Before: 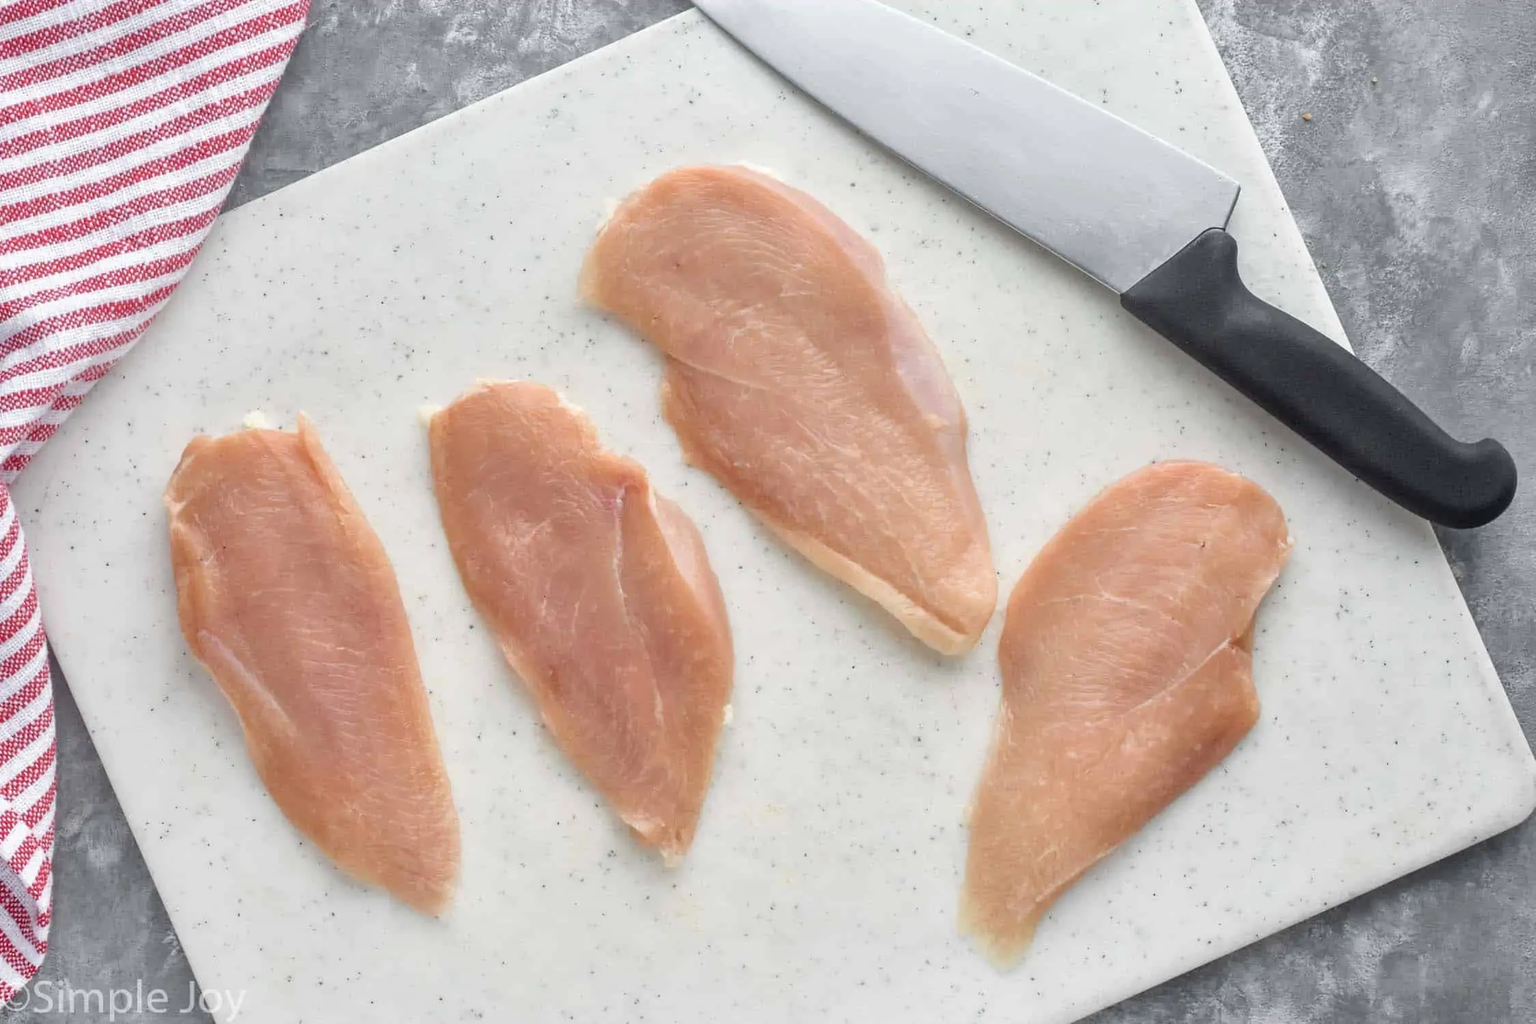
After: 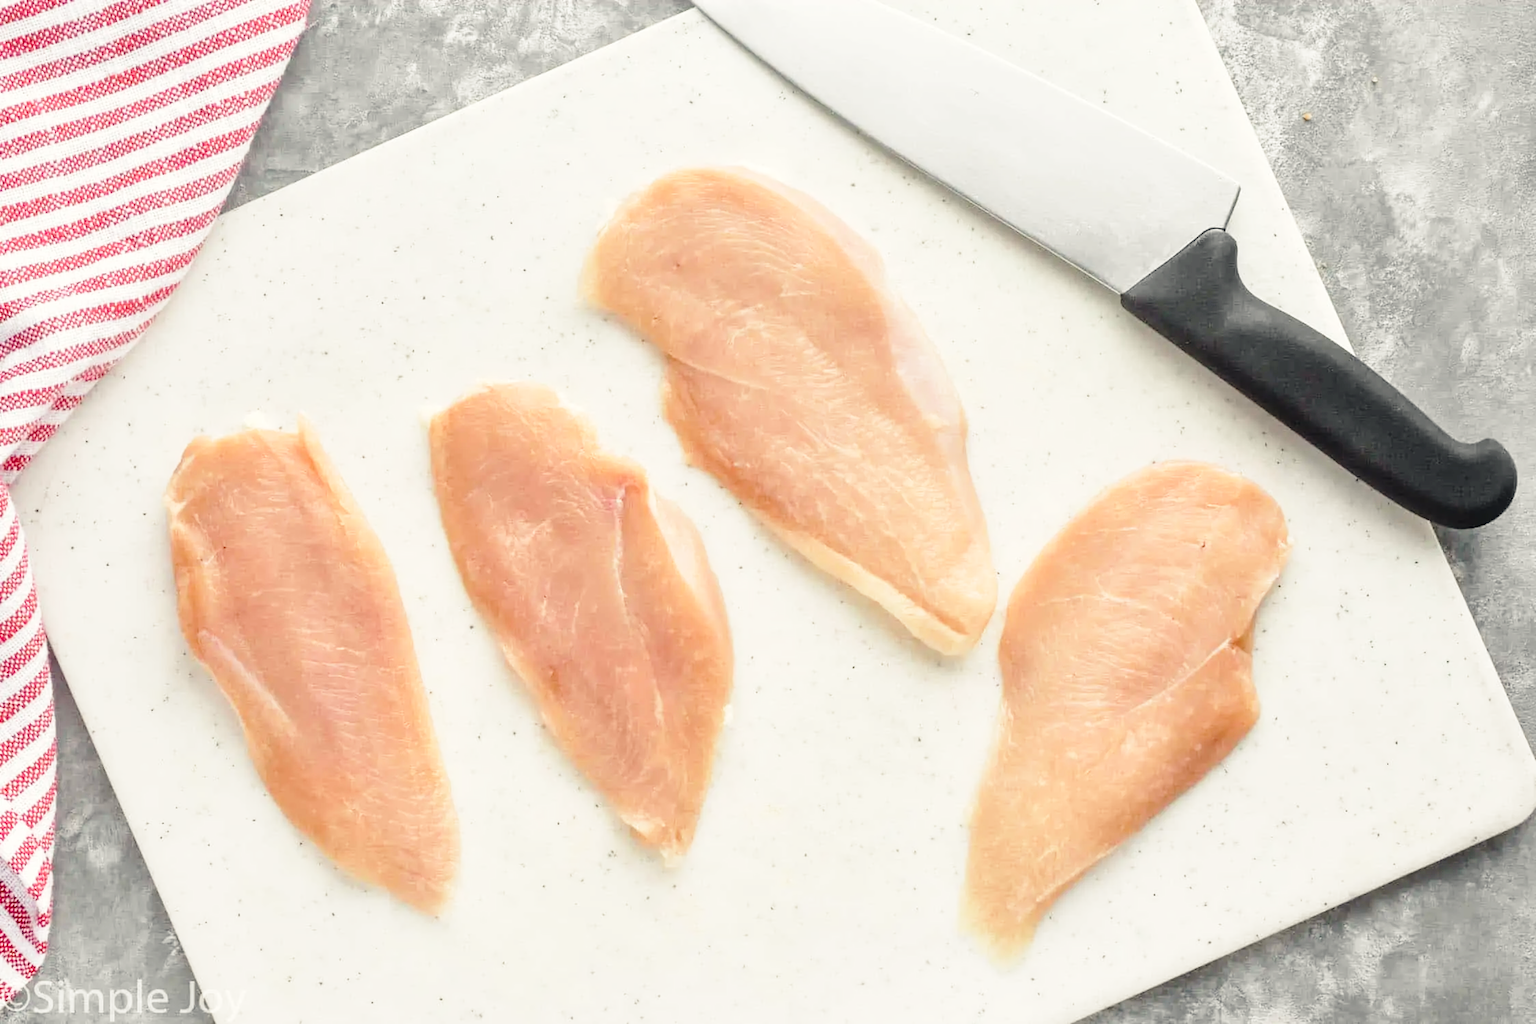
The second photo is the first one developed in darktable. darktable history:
white balance: red 1.029, blue 0.92
base curve: curves: ch0 [(0, 0) (0.028, 0.03) (0.121, 0.232) (0.46, 0.748) (0.859, 0.968) (1, 1)], preserve colors none
